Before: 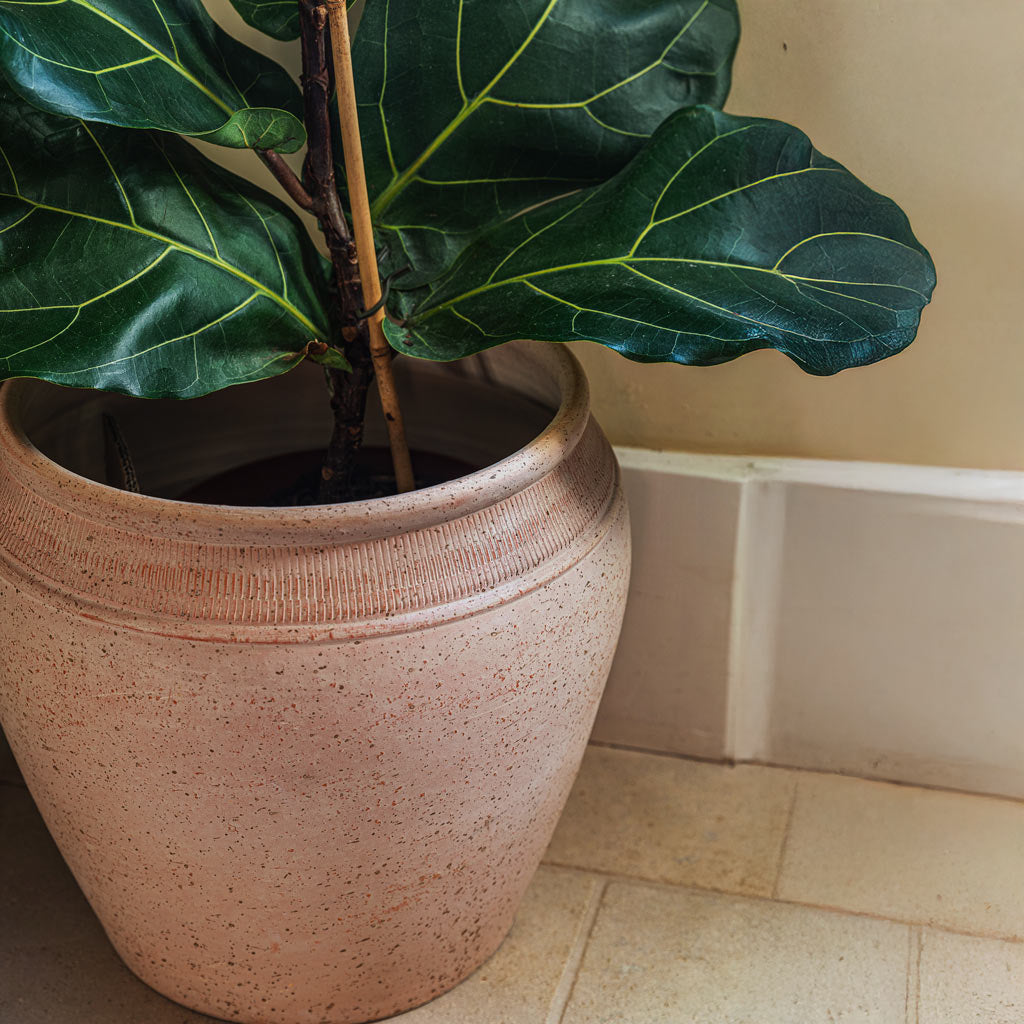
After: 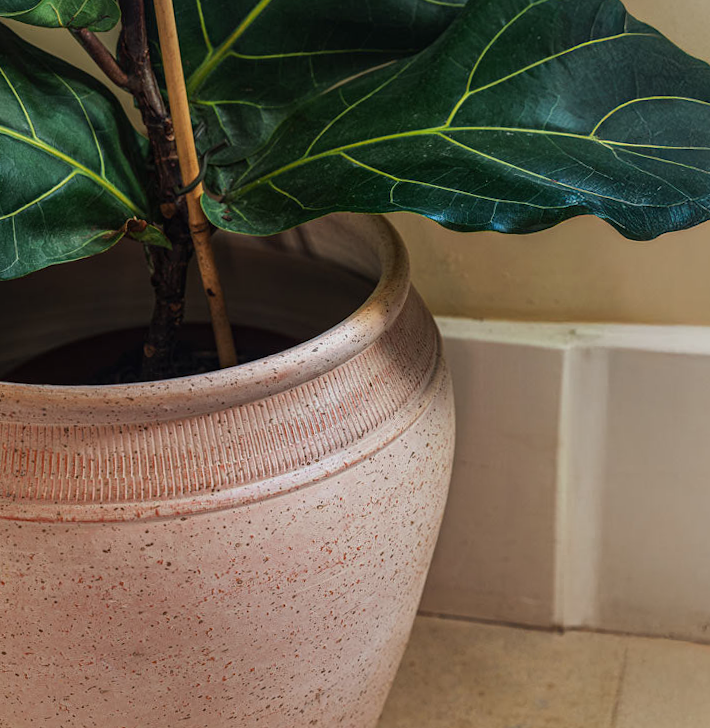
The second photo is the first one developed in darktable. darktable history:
crop and rotate: left 17.046%, top 10.659%, right 12.989%, bottom 14.553%
rotate and perspective: rotation -1.42°, crop left 0.016, crop right 0.984, crop top 0.035, crop bottom 0.965
